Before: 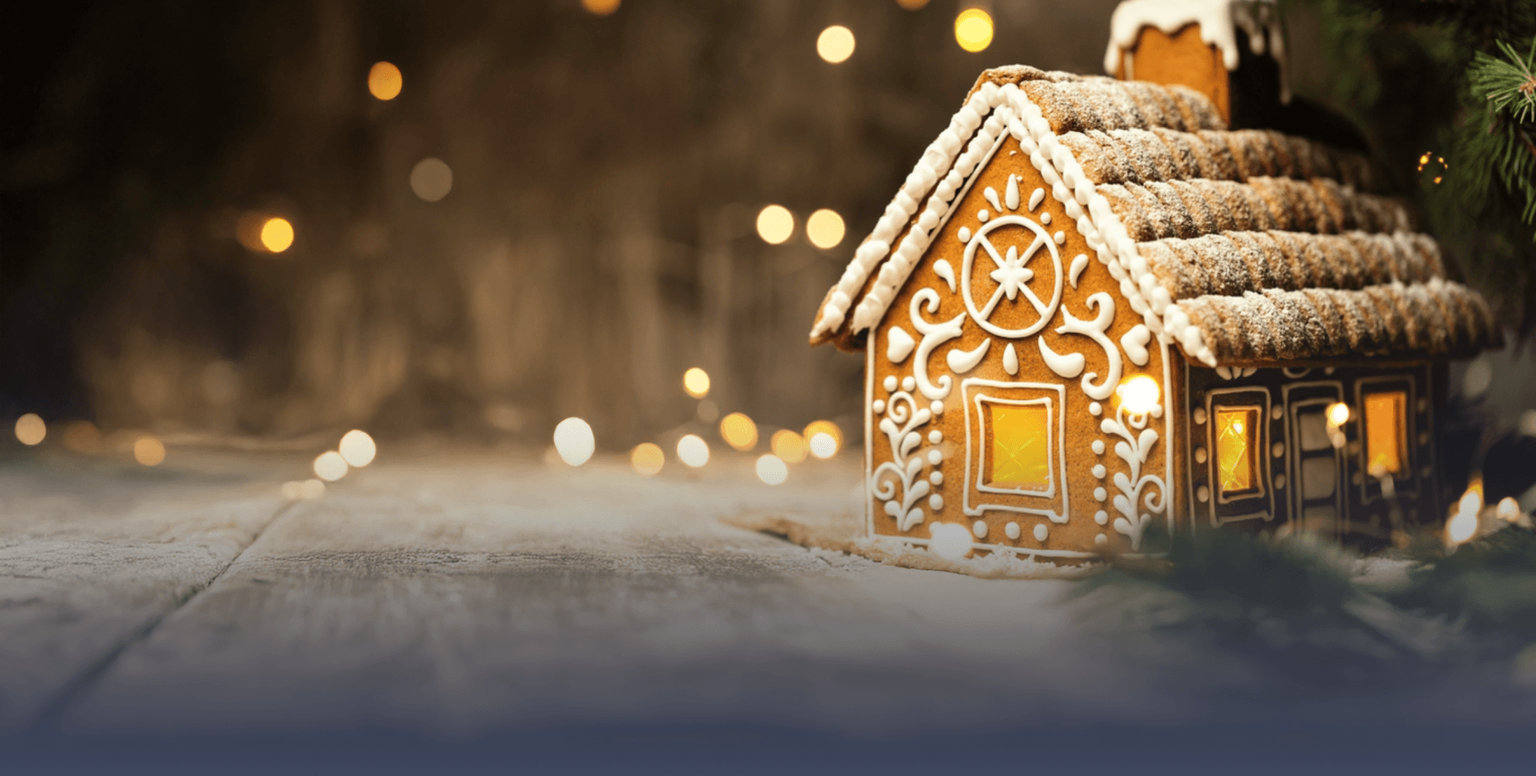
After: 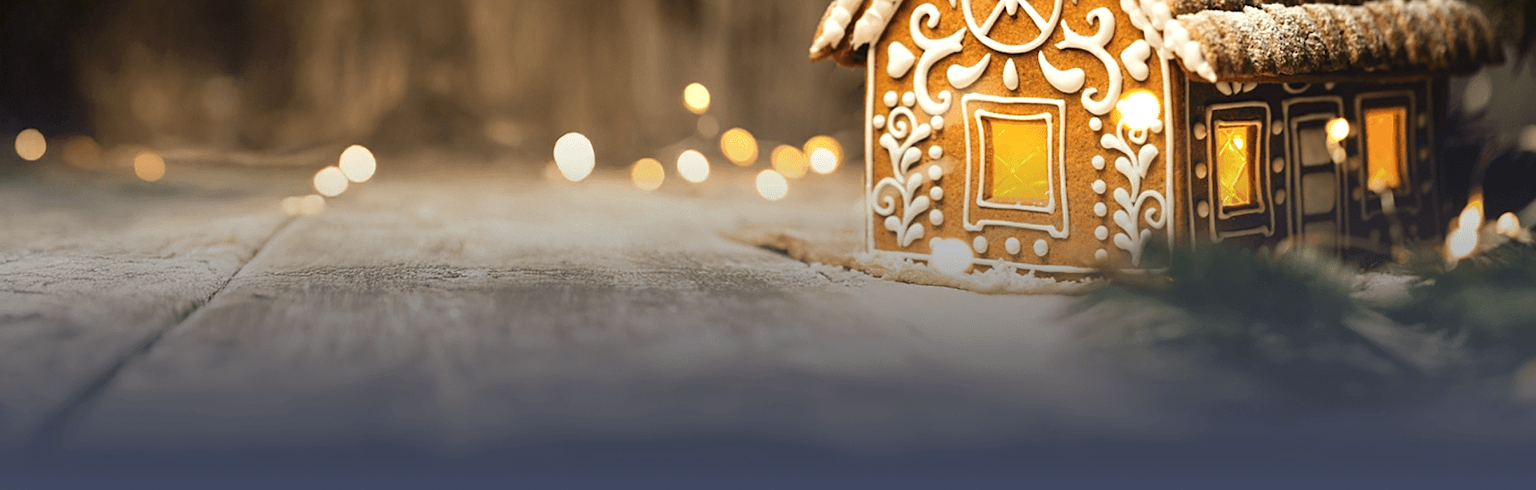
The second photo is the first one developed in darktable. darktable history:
exposure: black level correction 0.001, exposure 0.142 EV, compensate exposure bias true, compensate highlight preservation false
sharpen: on, module defaults
crop and rotate: top 36.719%
